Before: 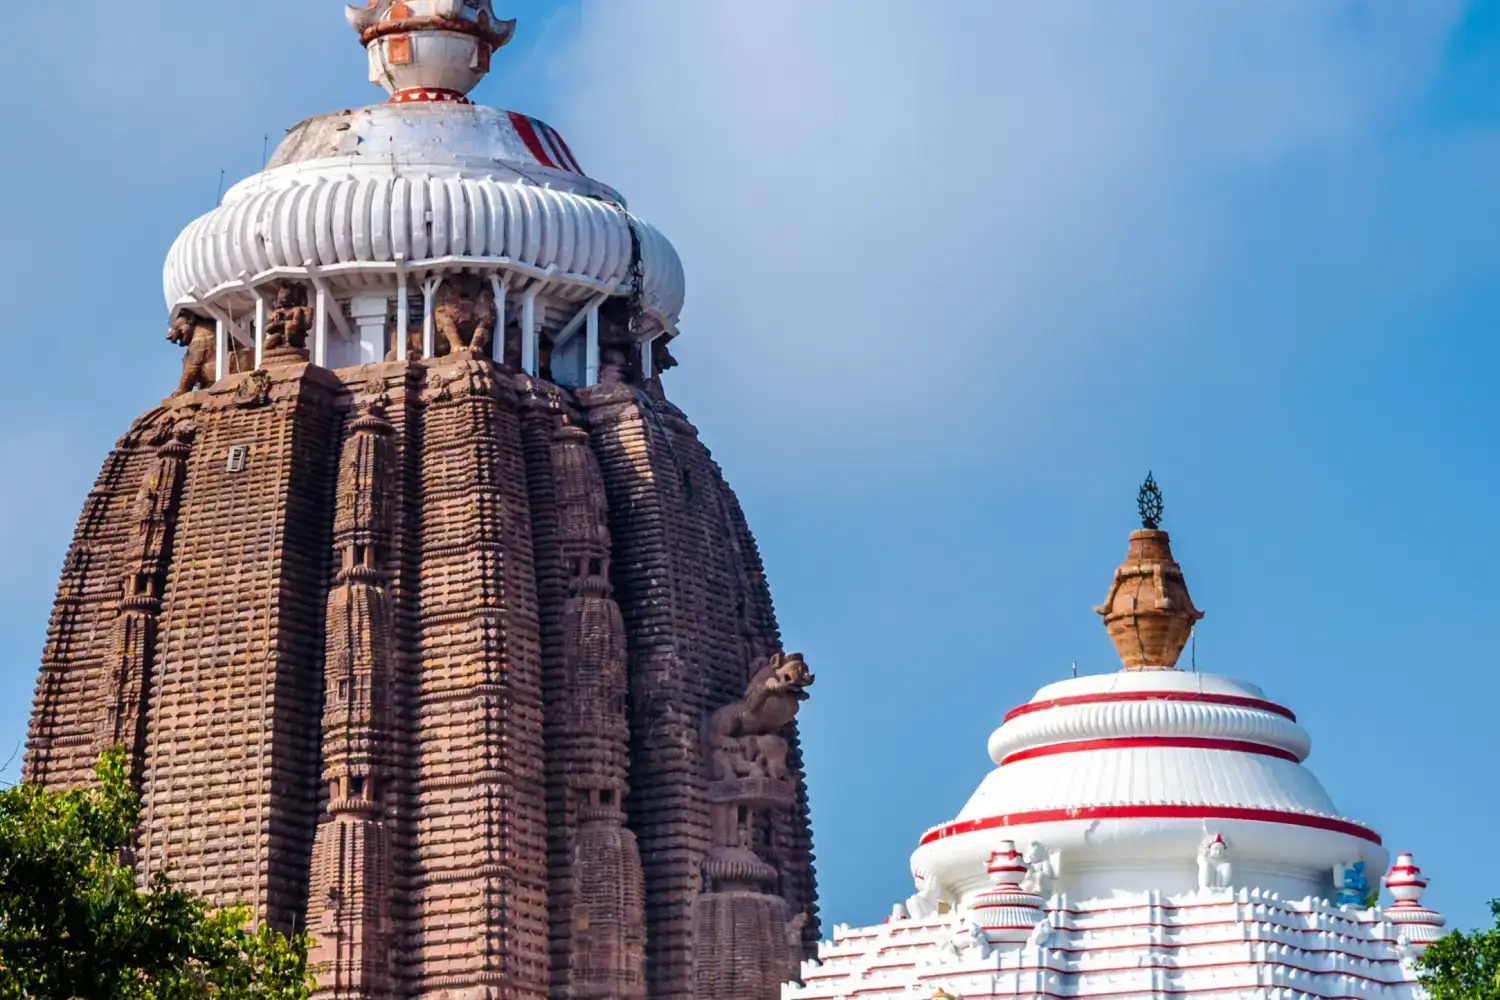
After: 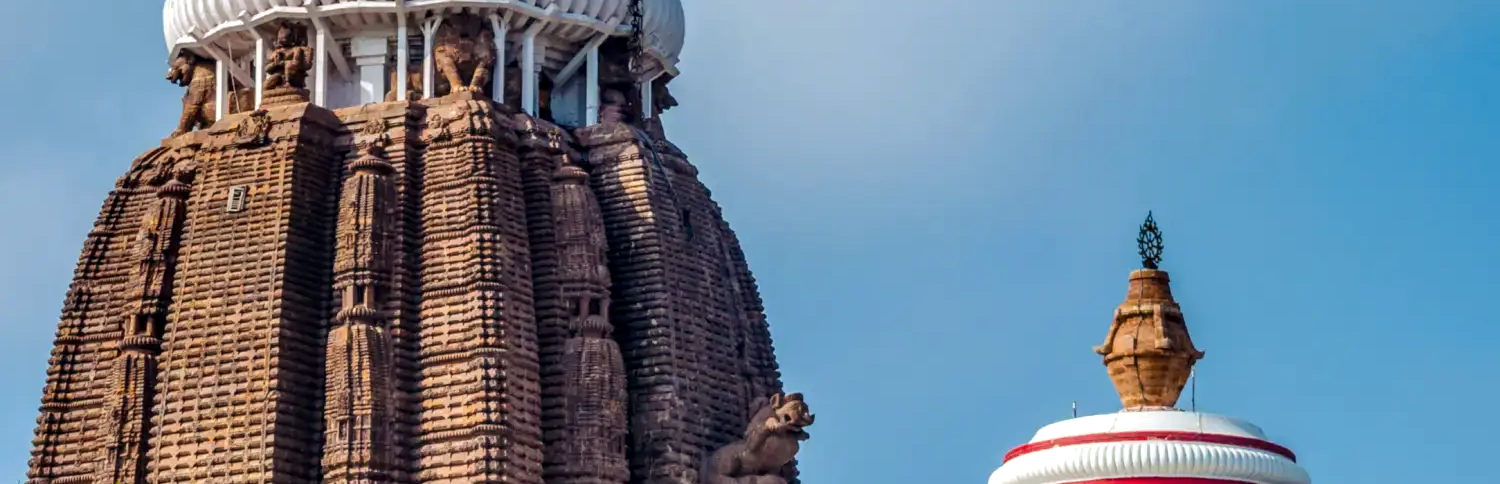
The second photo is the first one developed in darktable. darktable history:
crop and rotate: top 26.056%, bottom 25.543%
local contrast: on, module defaults
rgb curve: curves: ch2 [(0, 0) (0.567, 0.512) (1, 1)], mode RGB, independent channels
